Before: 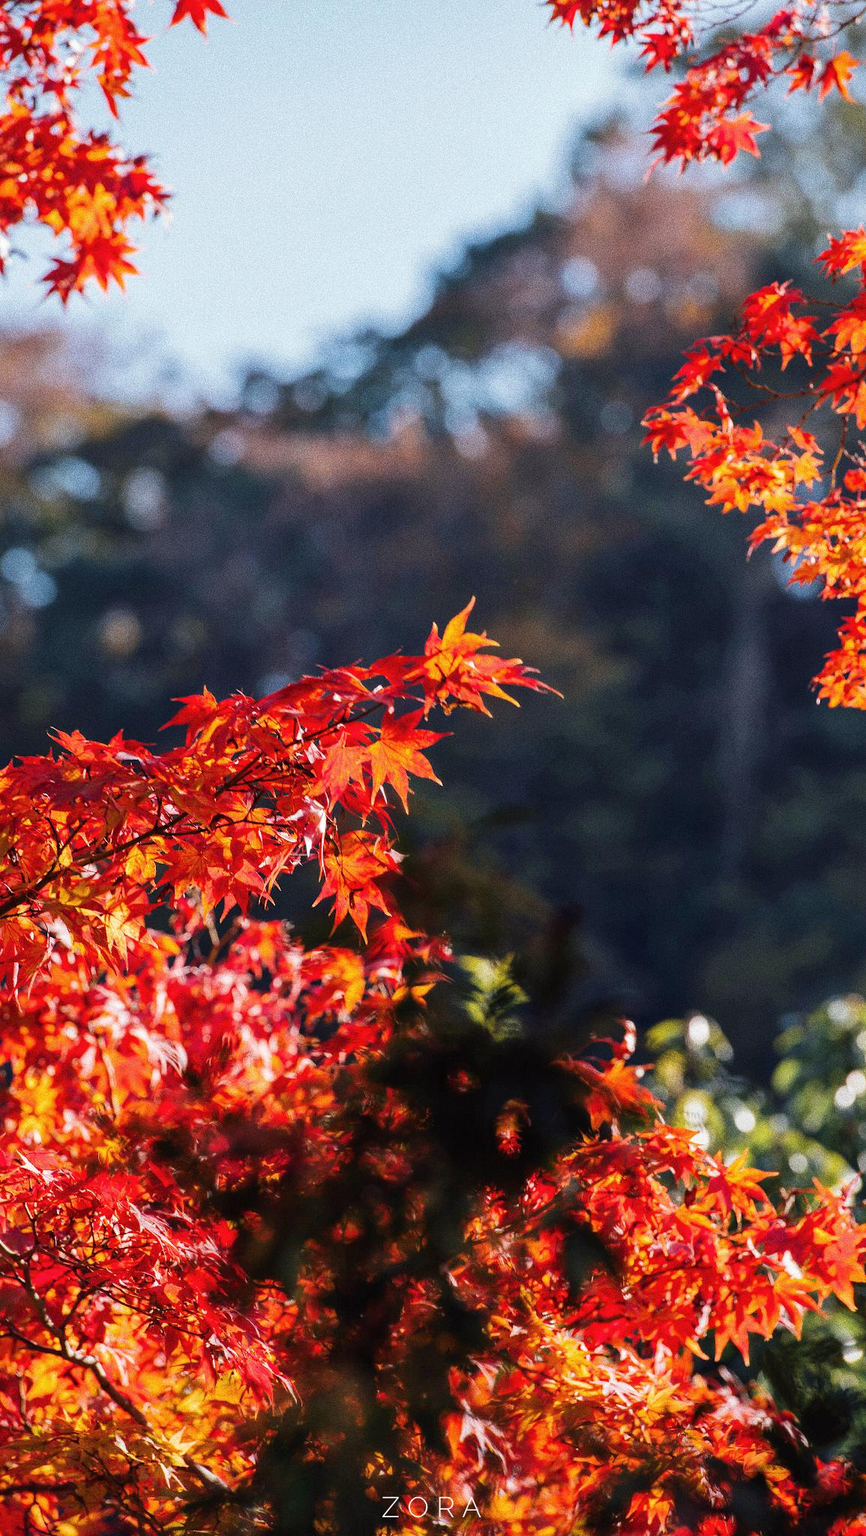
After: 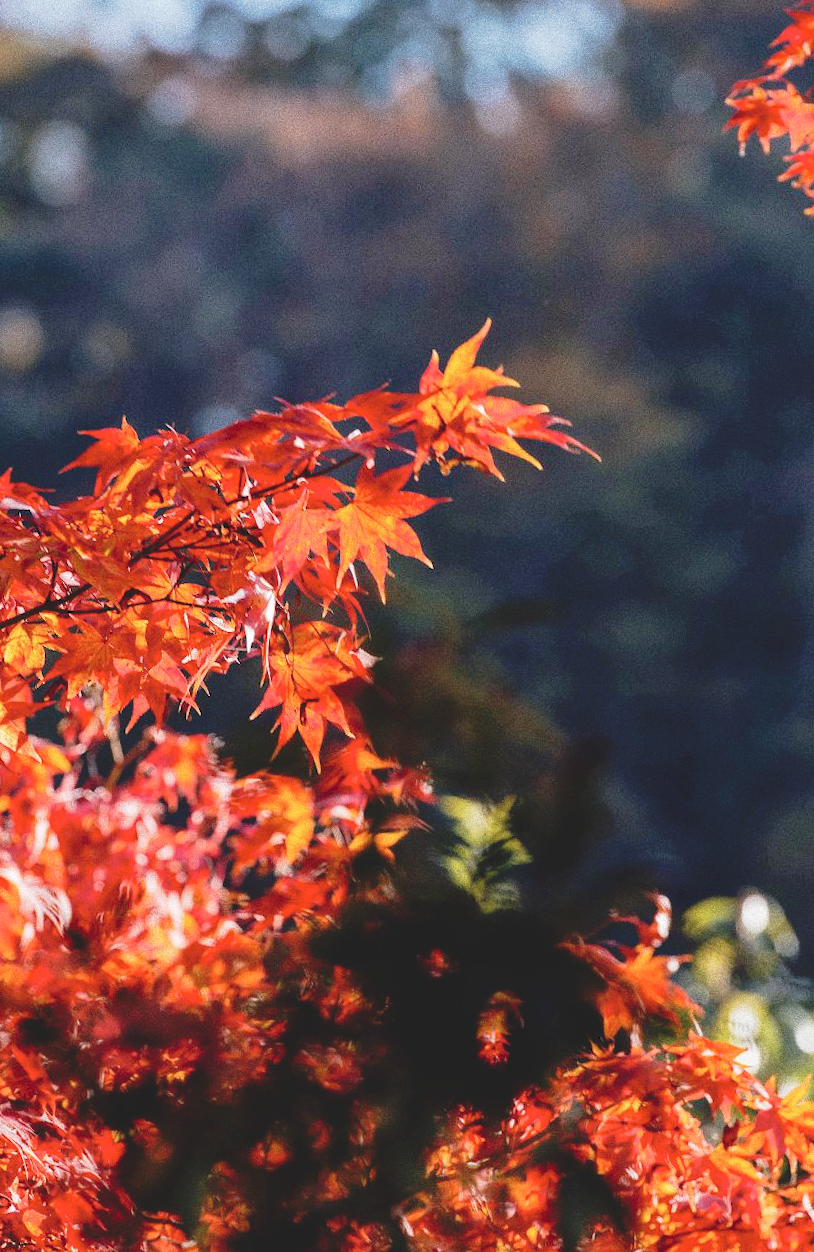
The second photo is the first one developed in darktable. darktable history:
crop and rotate: angle -3.37°, left 9.79%, top 20.73%, right 12.42%, bottom 11.82%
tone curve: curves: ch0 [(0, 0) (0.003, 0.132) (0.011, 0.13) (0.025, 0.134) (0.044, 0.138) (0.069, 0.154) (0.1, 0.17) (0.136, 0.198) (0.177, 0.25) (0.224, 0.308) (0.277, 0.371) (0.335, 0.432) (0.399, 0.491) (0.468, 0.55) (0.543, 0.612) (0.623, 0.679) (0.709, 0.766) (0.801, 0.842) (0.898, 0.912) (1, 1)], preserve colors none
